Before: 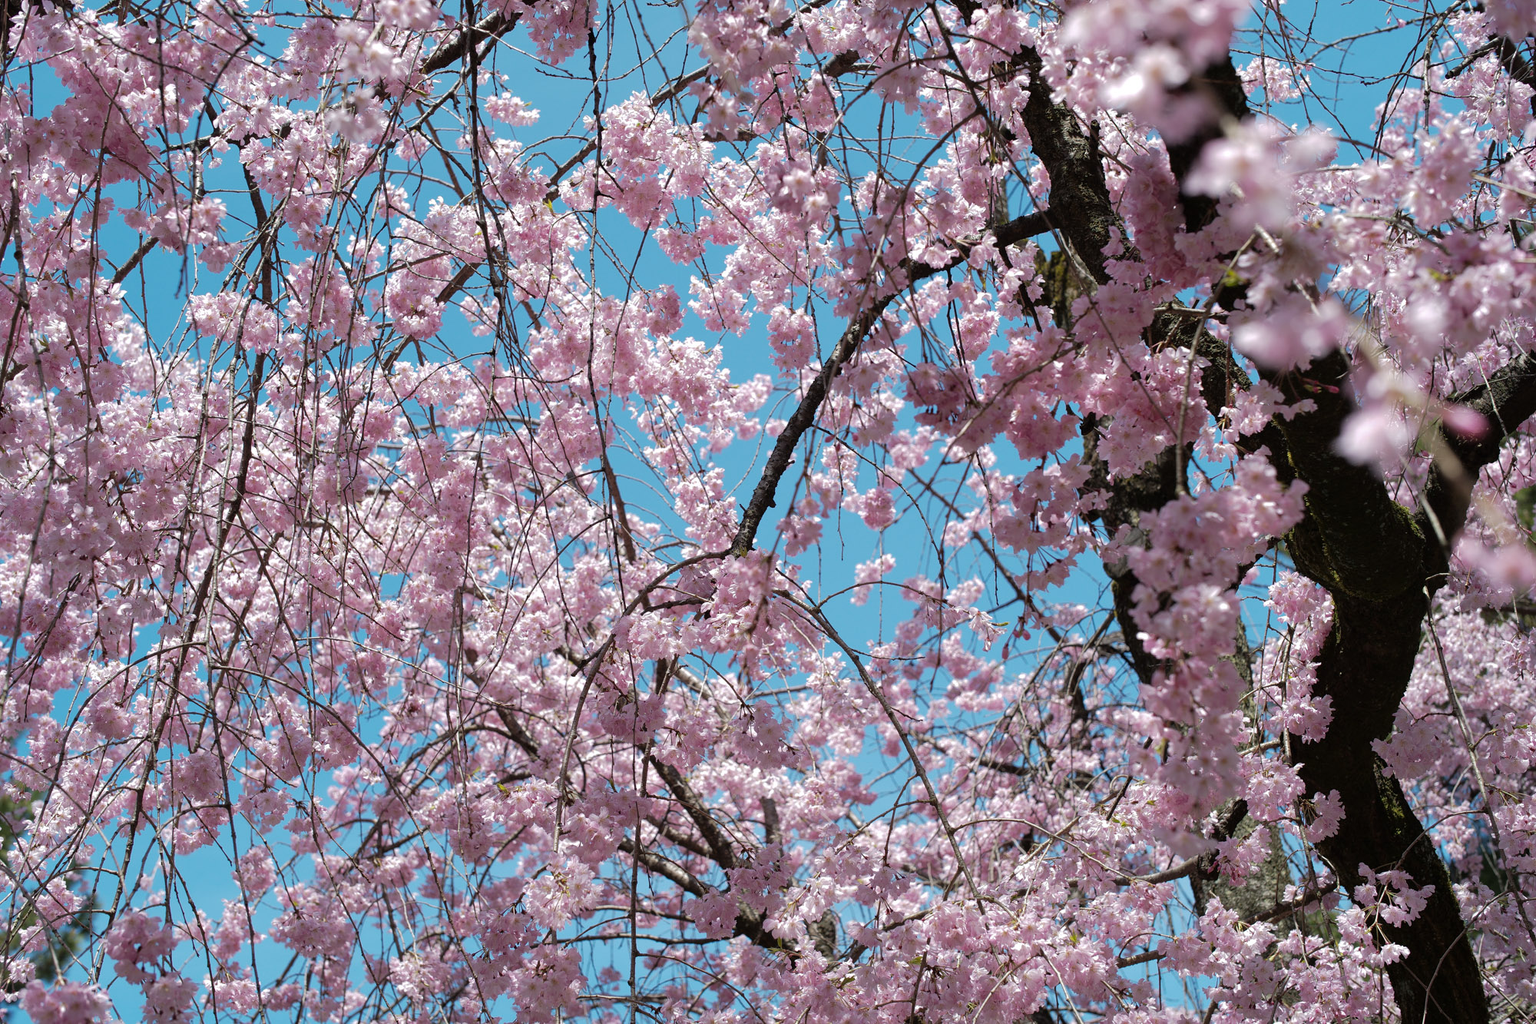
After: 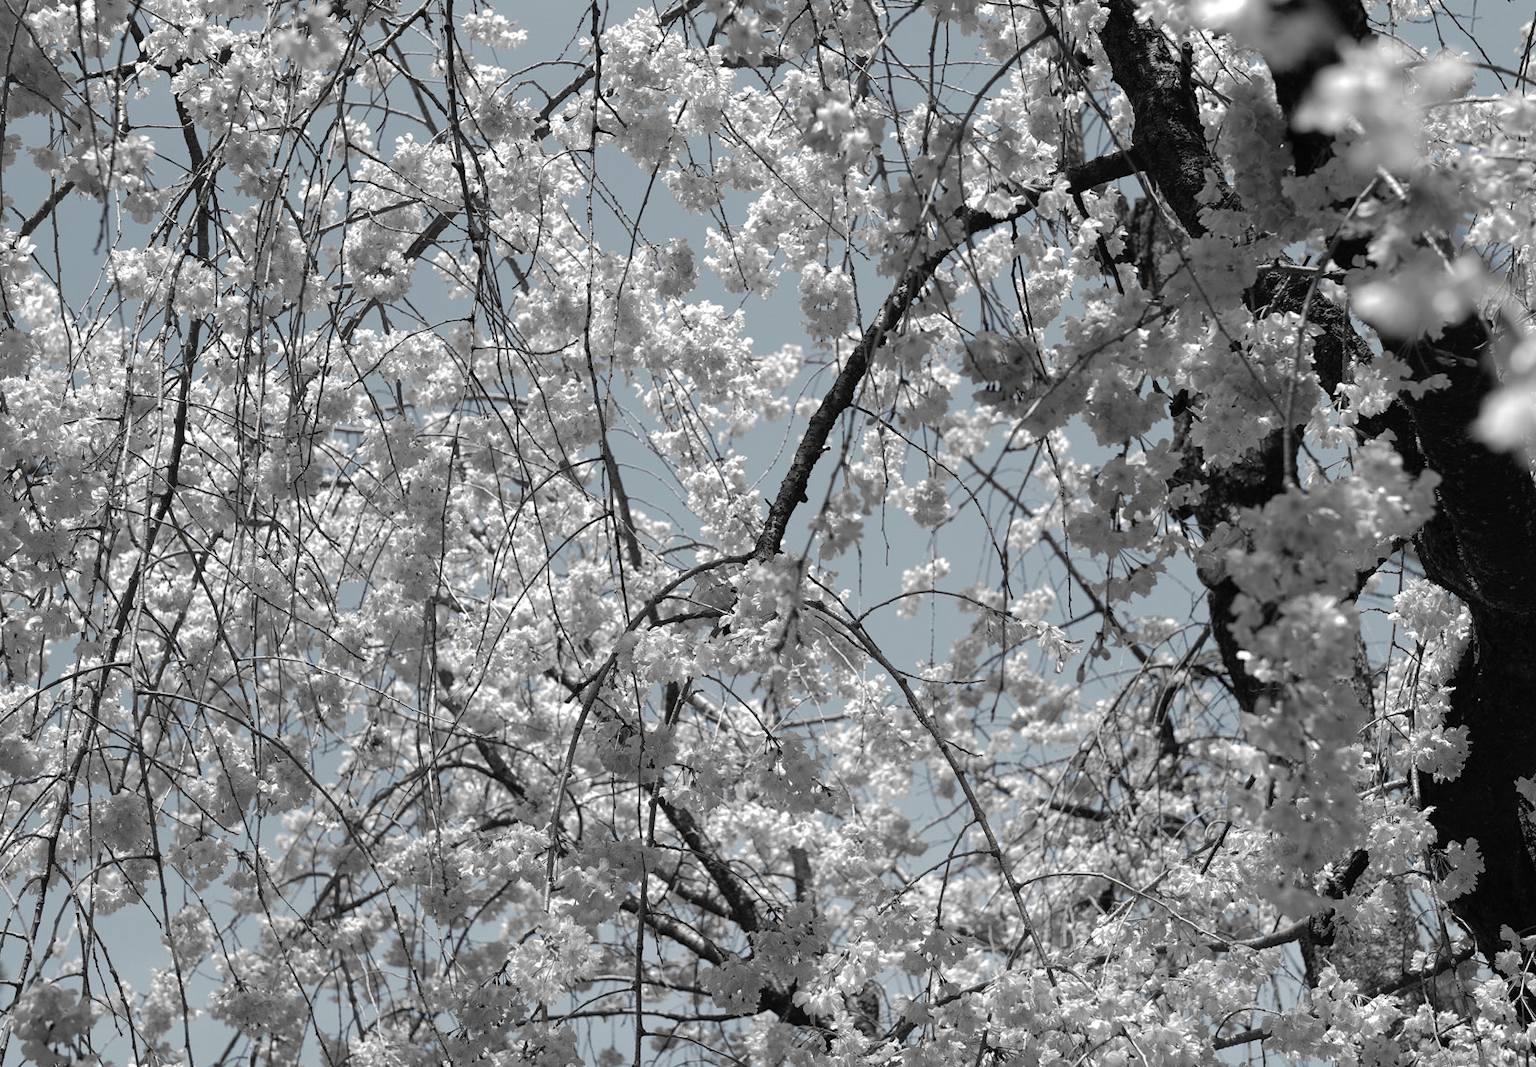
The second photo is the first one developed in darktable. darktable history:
color zones: curves: ch1 [(0.238, 0.163) (0.476, 0.2) (0.733, 0.322) (0.848, 0.134)], mix 100.79%
crop: left 6.29%, top 8.307%, right 9.539%, bottom 3.863%
